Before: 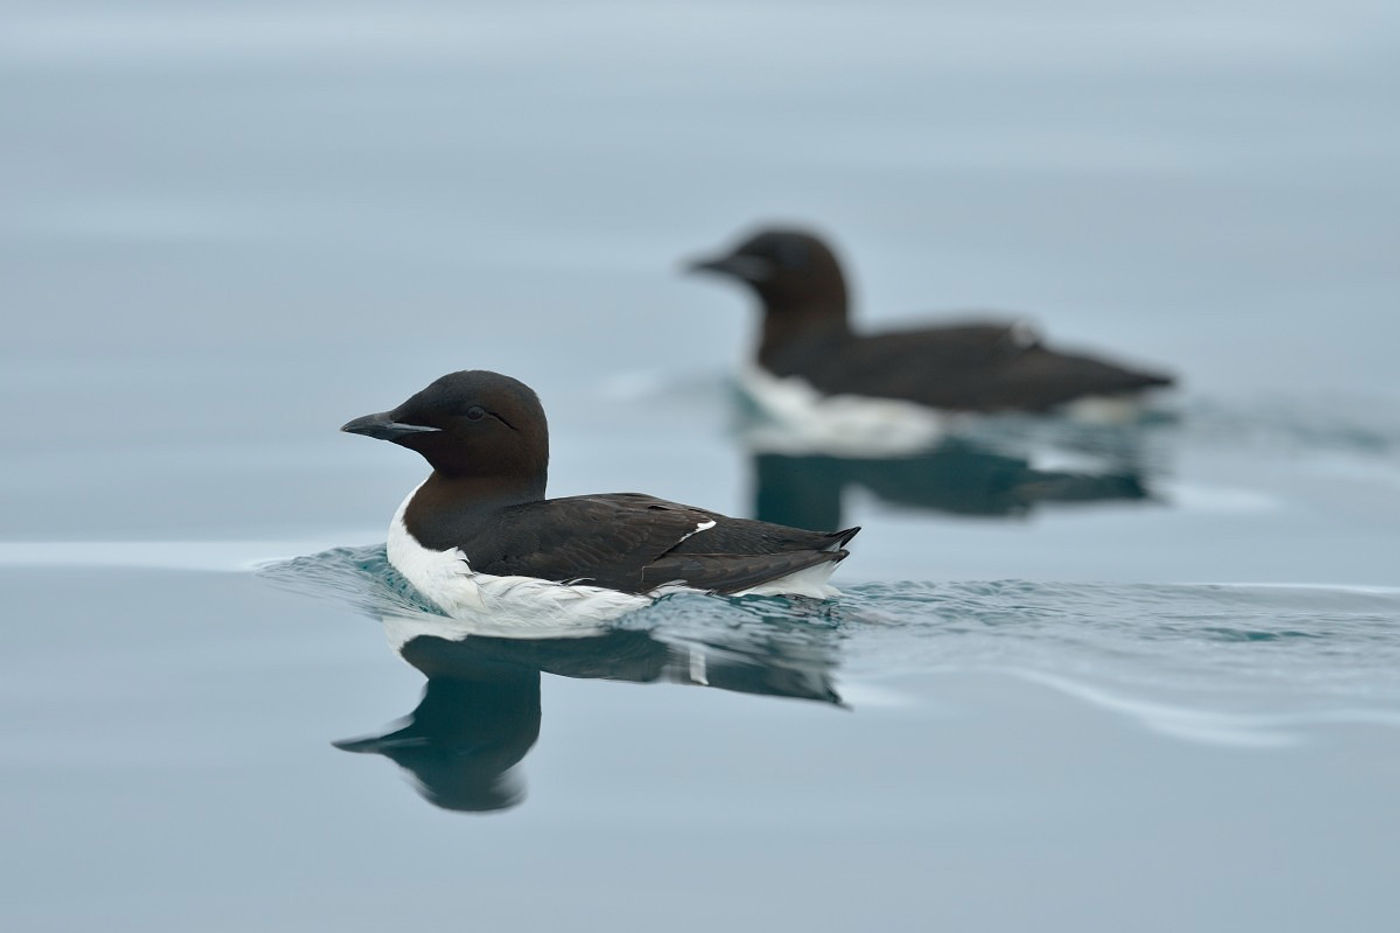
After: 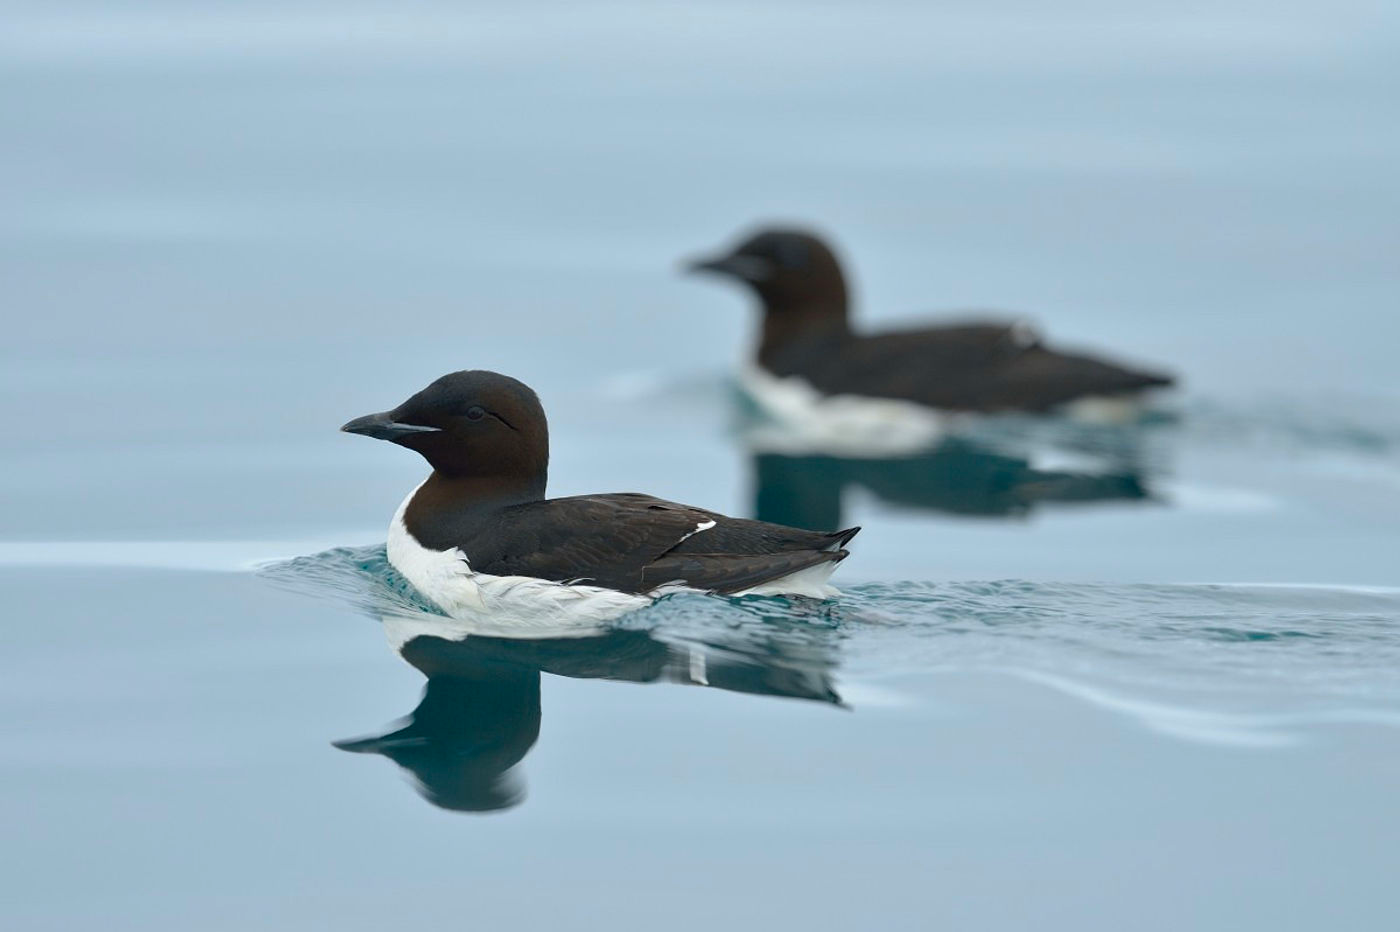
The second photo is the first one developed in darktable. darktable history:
color zones: curves: ch0 [(0.068, 0.464) (0.25, 0.5) (0.48, 0.508) (0.75, 0.536) (0.886, 0.476) (0.967, 0.456)]; ch1 [(0.066, 0.456) (0.25, 0.5) (0.616, 0.508) (0.746, 0.56) (0.934, 0.444)]
crop: bottom 0.071%
color balance rgb: perceptual saturation grading › global saturation 25%, global vibrance 10%
